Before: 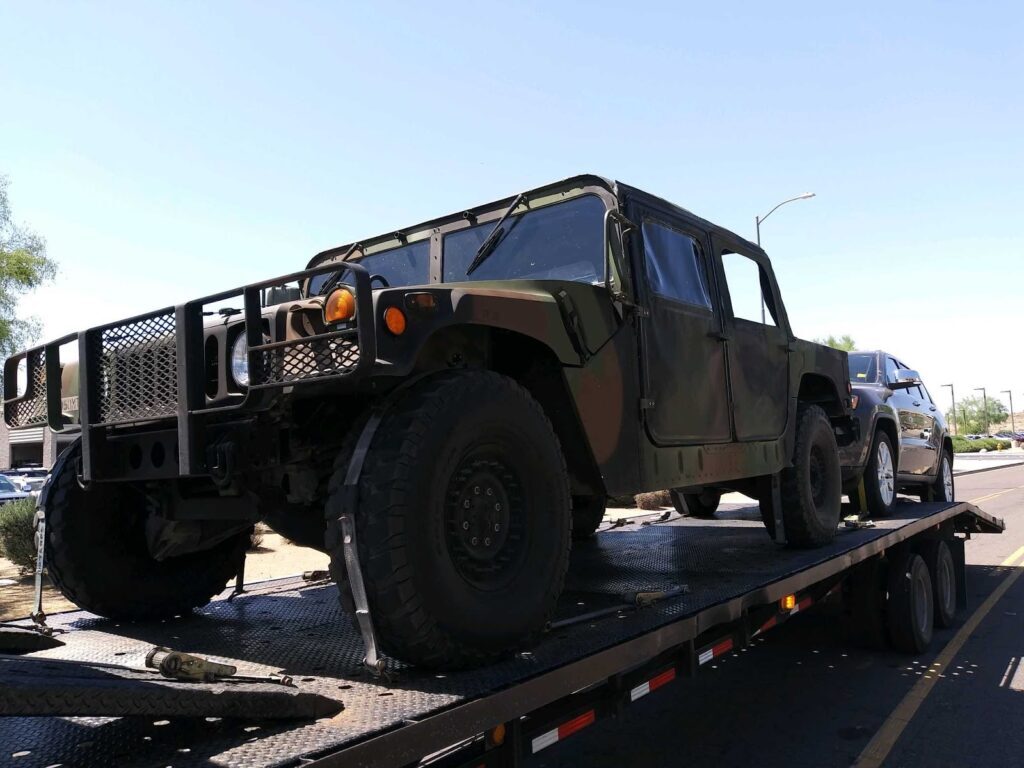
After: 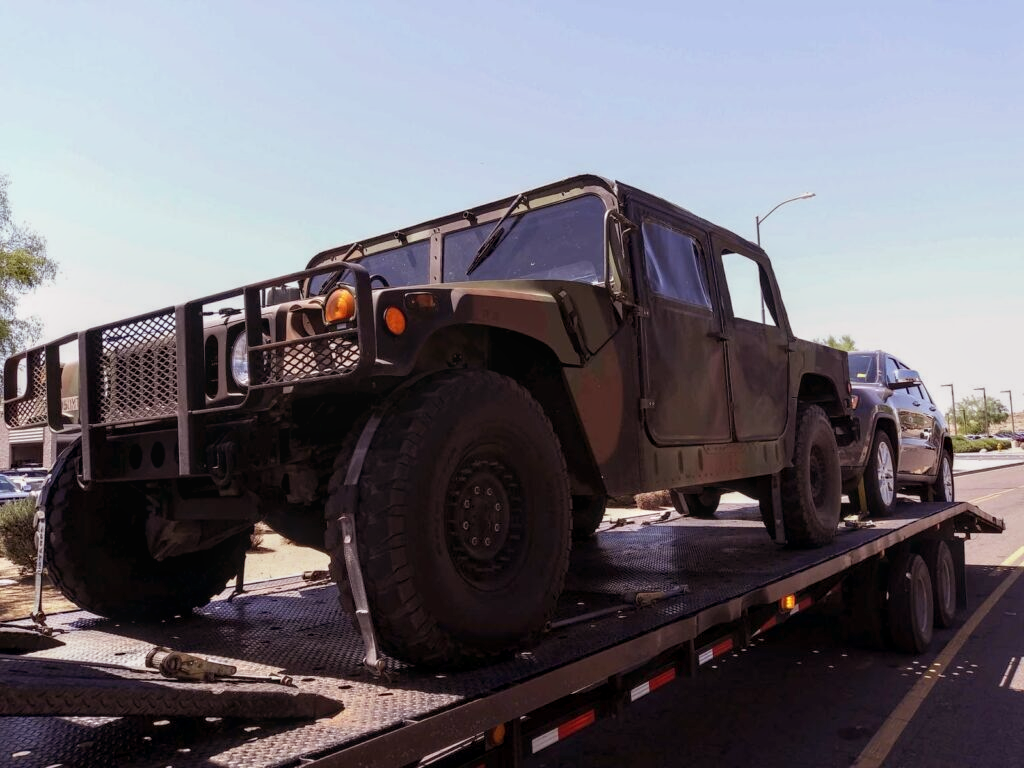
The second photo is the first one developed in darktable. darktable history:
rgb levels: mode RGB, independent channels, levels [[0, 0.474, 1], [0, 0.5, 1], [0, 0.5, 1]]
local contrast: on, module defaults
exposure: black level correction 0.001, exposure -0.2 EV, compensate highlight preservation false
